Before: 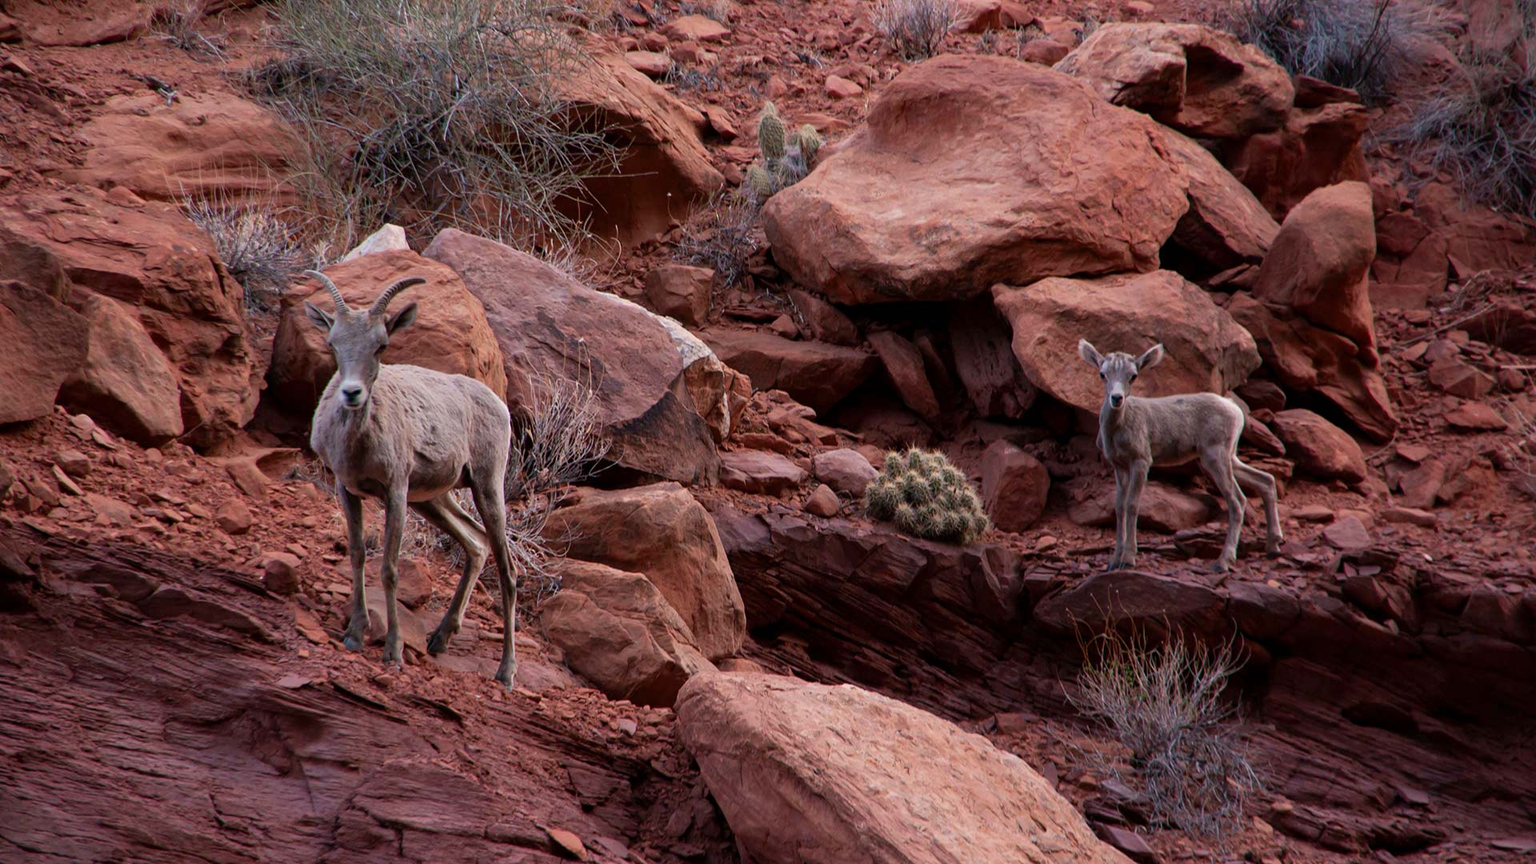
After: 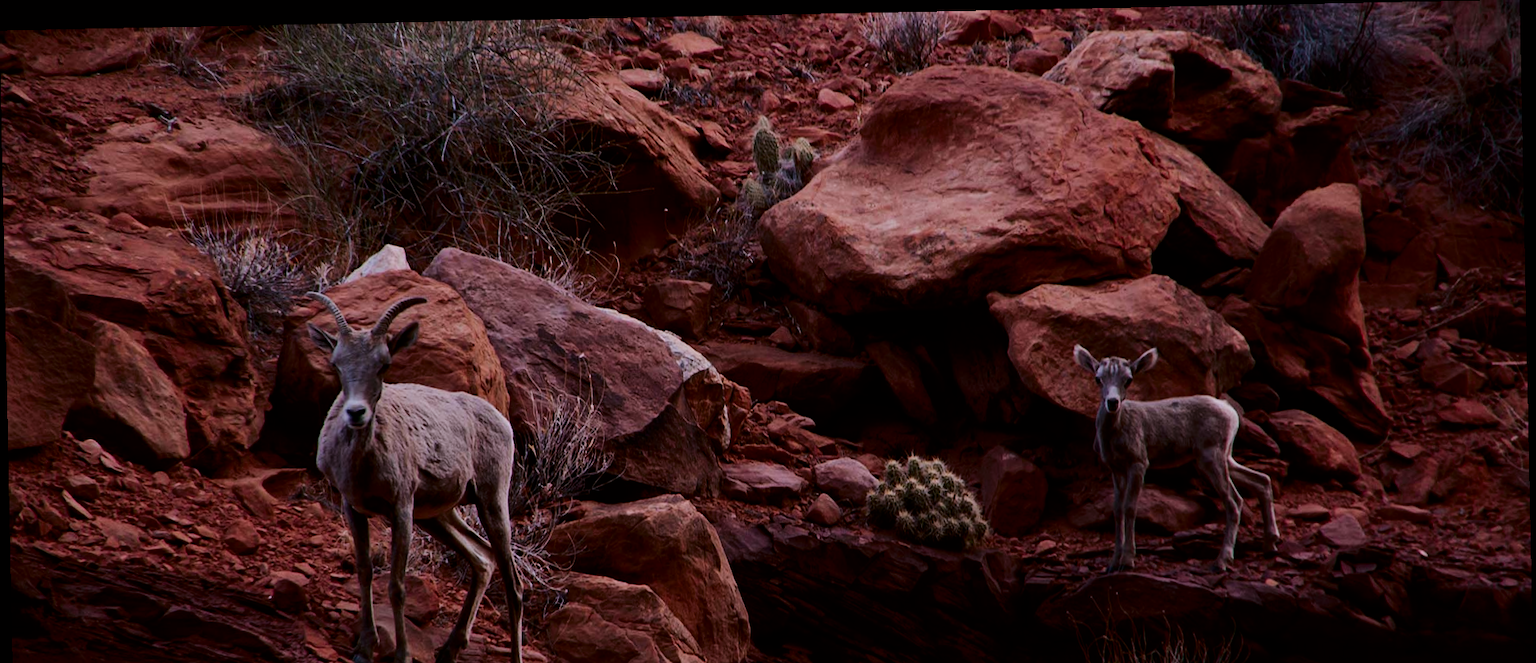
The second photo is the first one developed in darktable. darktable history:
exposure: black level correction -0.015, exposure -0.5 EV, compensate highlight preservation false
white balance: red 1.05, blue 1.072
rotate and perspective: rotation -1.17°, automatic cropping off
contrast brightness saturation: contrast 0.22, brightness -0.19, saturation 0.24
crop: bottom 24.988%
filmic rgb: black relative exposure -5 EV, hardness 2.88, contrast 1.2, highlights saturation mix -30%
color balance: lift [1.004, 1.002, 1.002, 0.998], gamma [1, 1.007, 1.002, 0.993], gain [1, 0.977, 1.013, 1.023], contrast -3.64%
